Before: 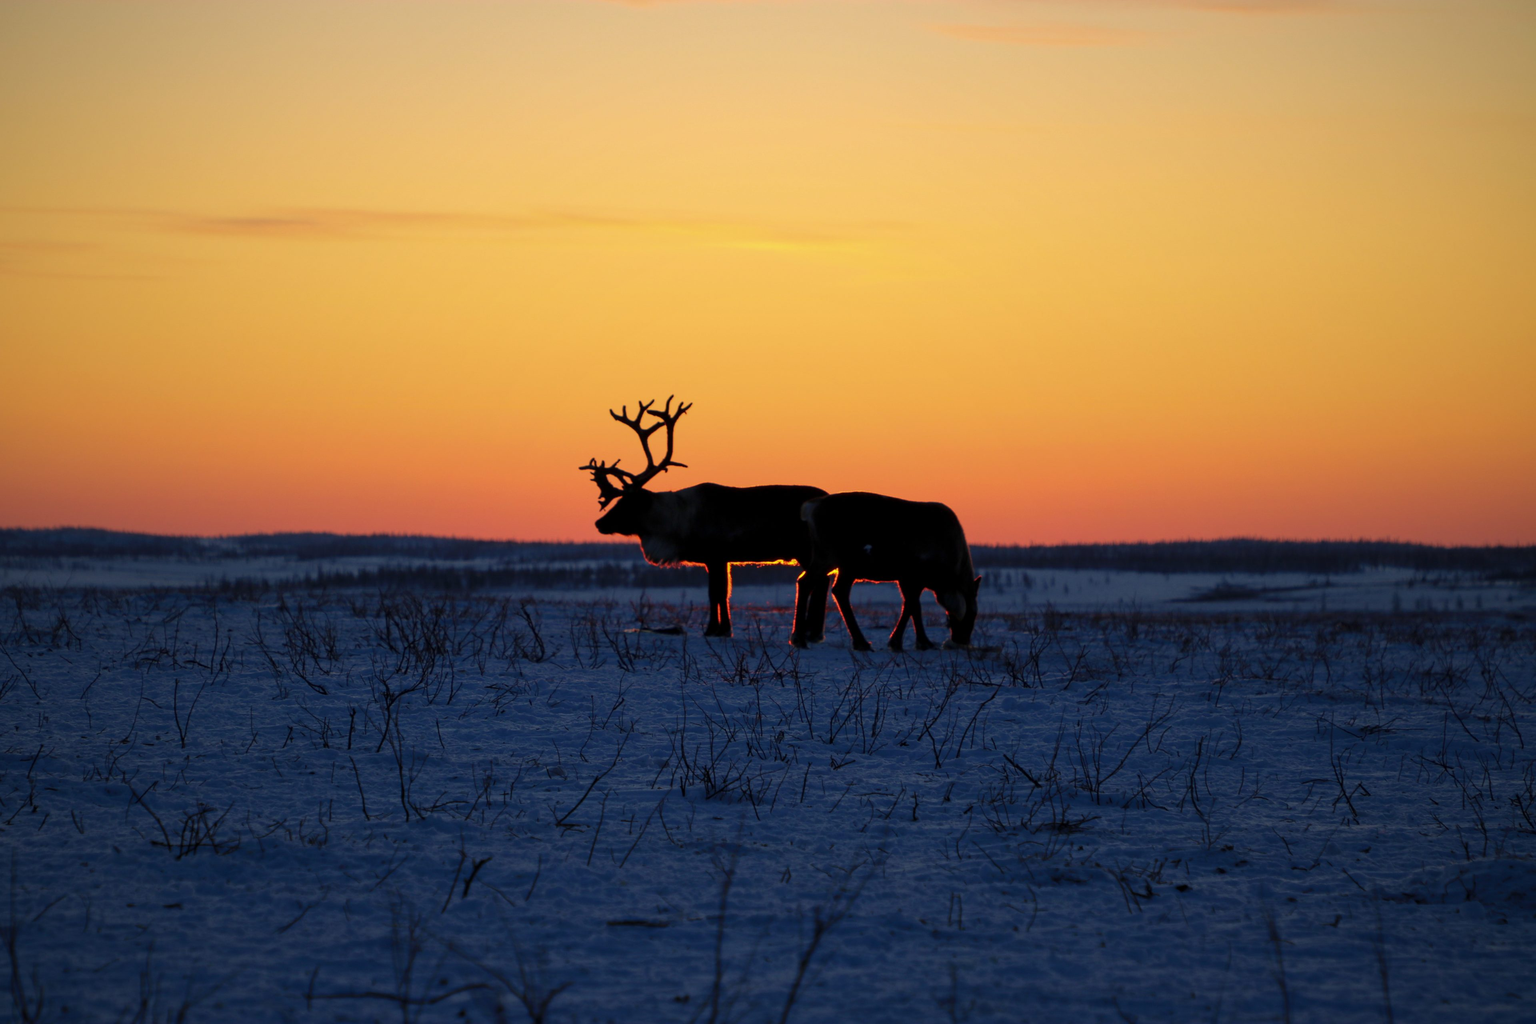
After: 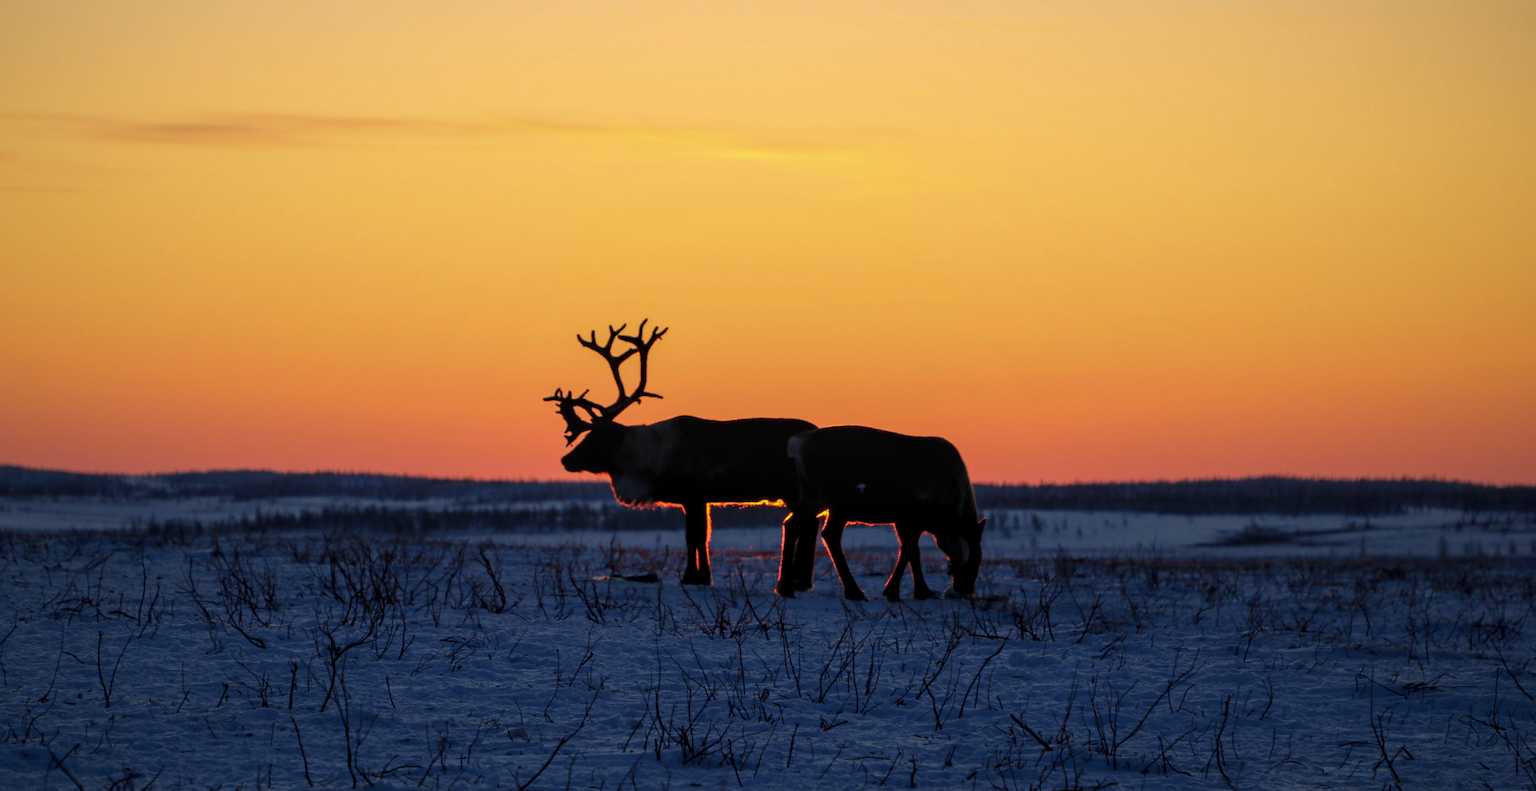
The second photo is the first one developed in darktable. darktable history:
crop: left 5.596%, top 10.314%, right 3.534%, bottom 19.395%
local contrast: on, module defaults
